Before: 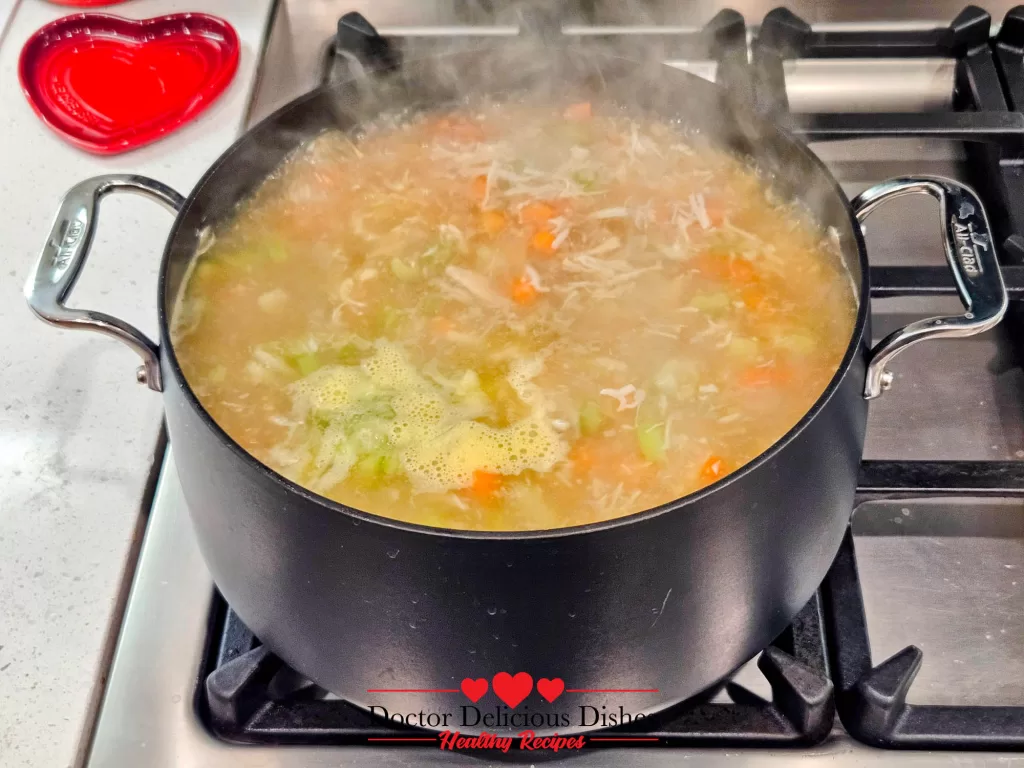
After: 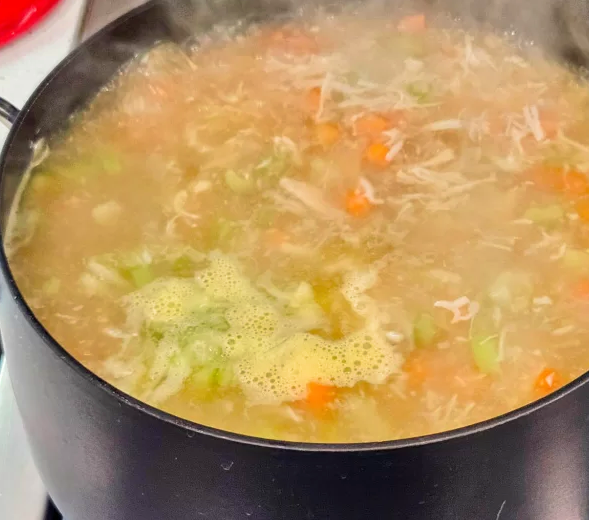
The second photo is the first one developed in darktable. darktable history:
crop: left 16.248%, top 11.475%, right 26.19%, bottom 20.785%
velvia: on, module defaults
